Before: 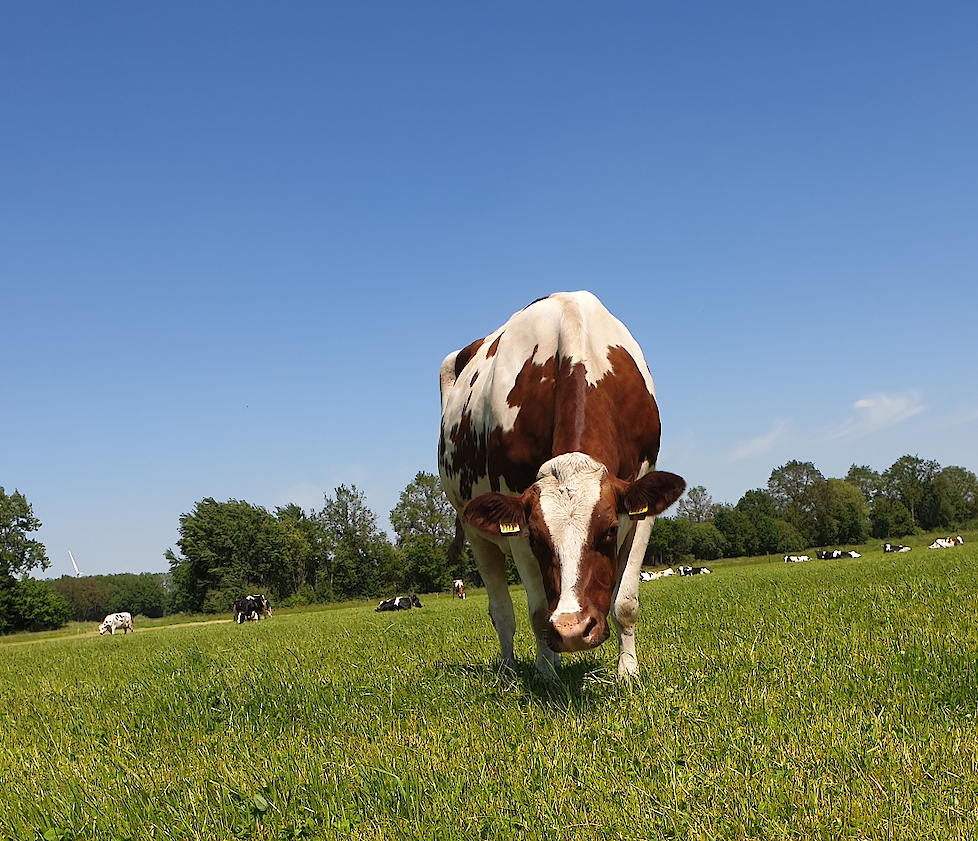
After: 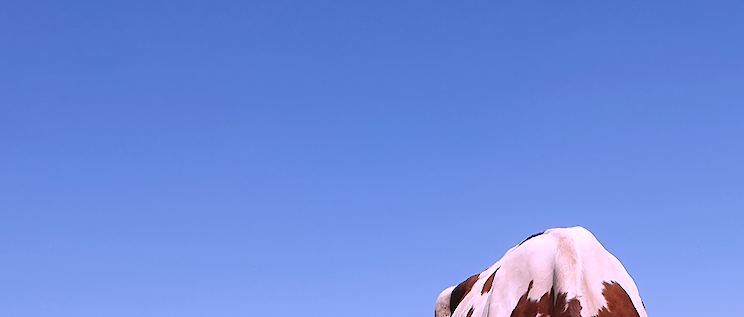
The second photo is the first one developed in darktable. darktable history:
crop: left 0.514%, top 7.651%, right 23.399%, bottom 54.55%
color correction: highlights a* 15.02, highlights b* -24.41
